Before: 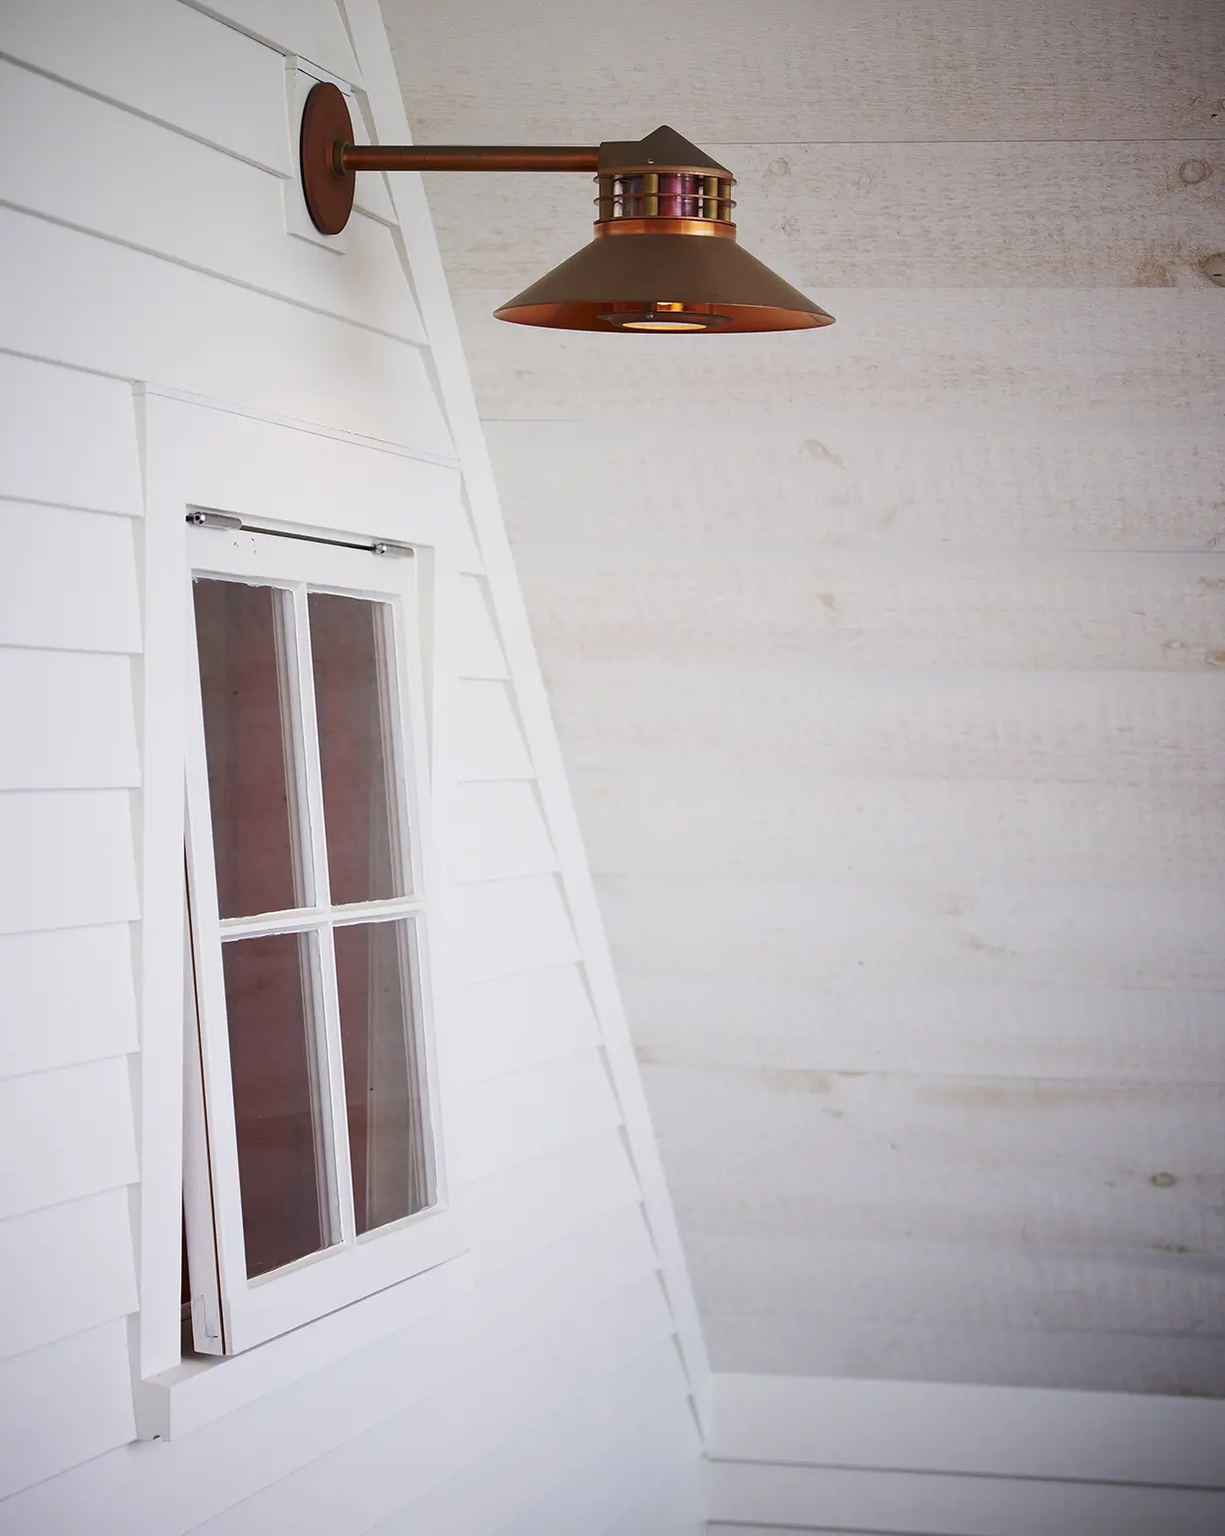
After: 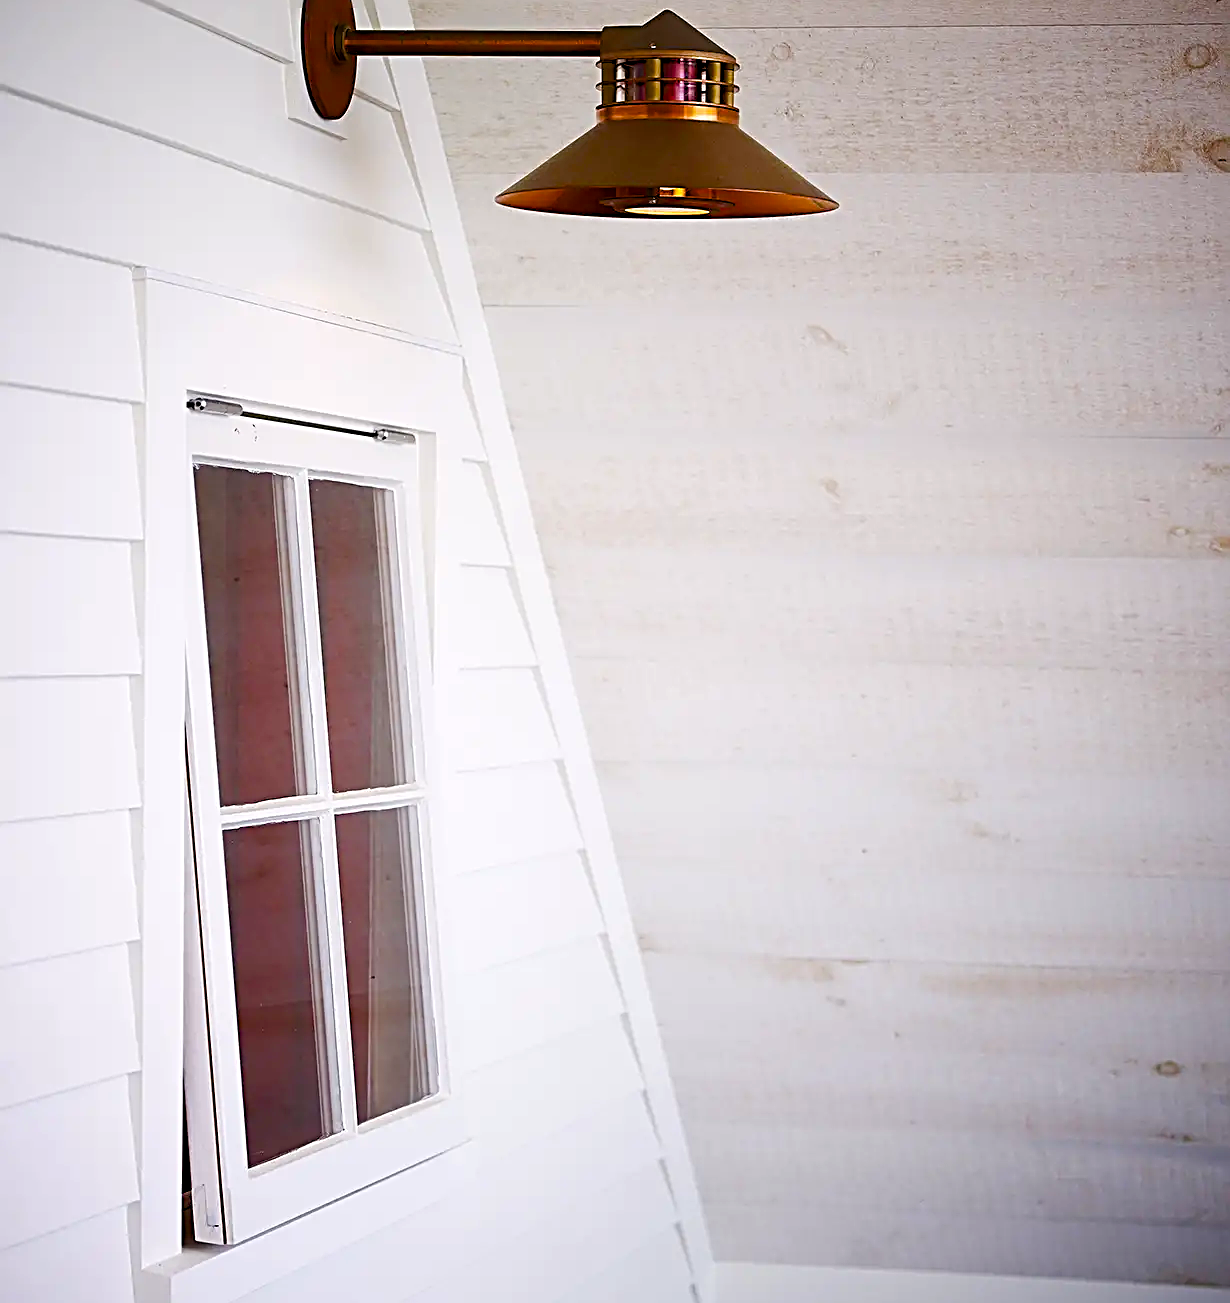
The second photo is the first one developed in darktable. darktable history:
crop: top 7.585%, bottom 7.866%
color balance rgb: highlights gain › chroma 0.2%, highlights gain › hue 332.88°, global offset › luminance -0.847%, perceptual saturation grading › global saturation 38.968%, perceptual saturation grading › highlights -25.065%, perceptual saturation grading › mid-tones 35.055%, perceptual saturation grading › shadows 35.23%, perceptual brilliance grading › highlights 7.36%, perceptual brilliance grading › mid-tones 3.272%, perceptual brilliance grading › shadows 1.84%
sharpen: radius 3.001, amount 0.759
